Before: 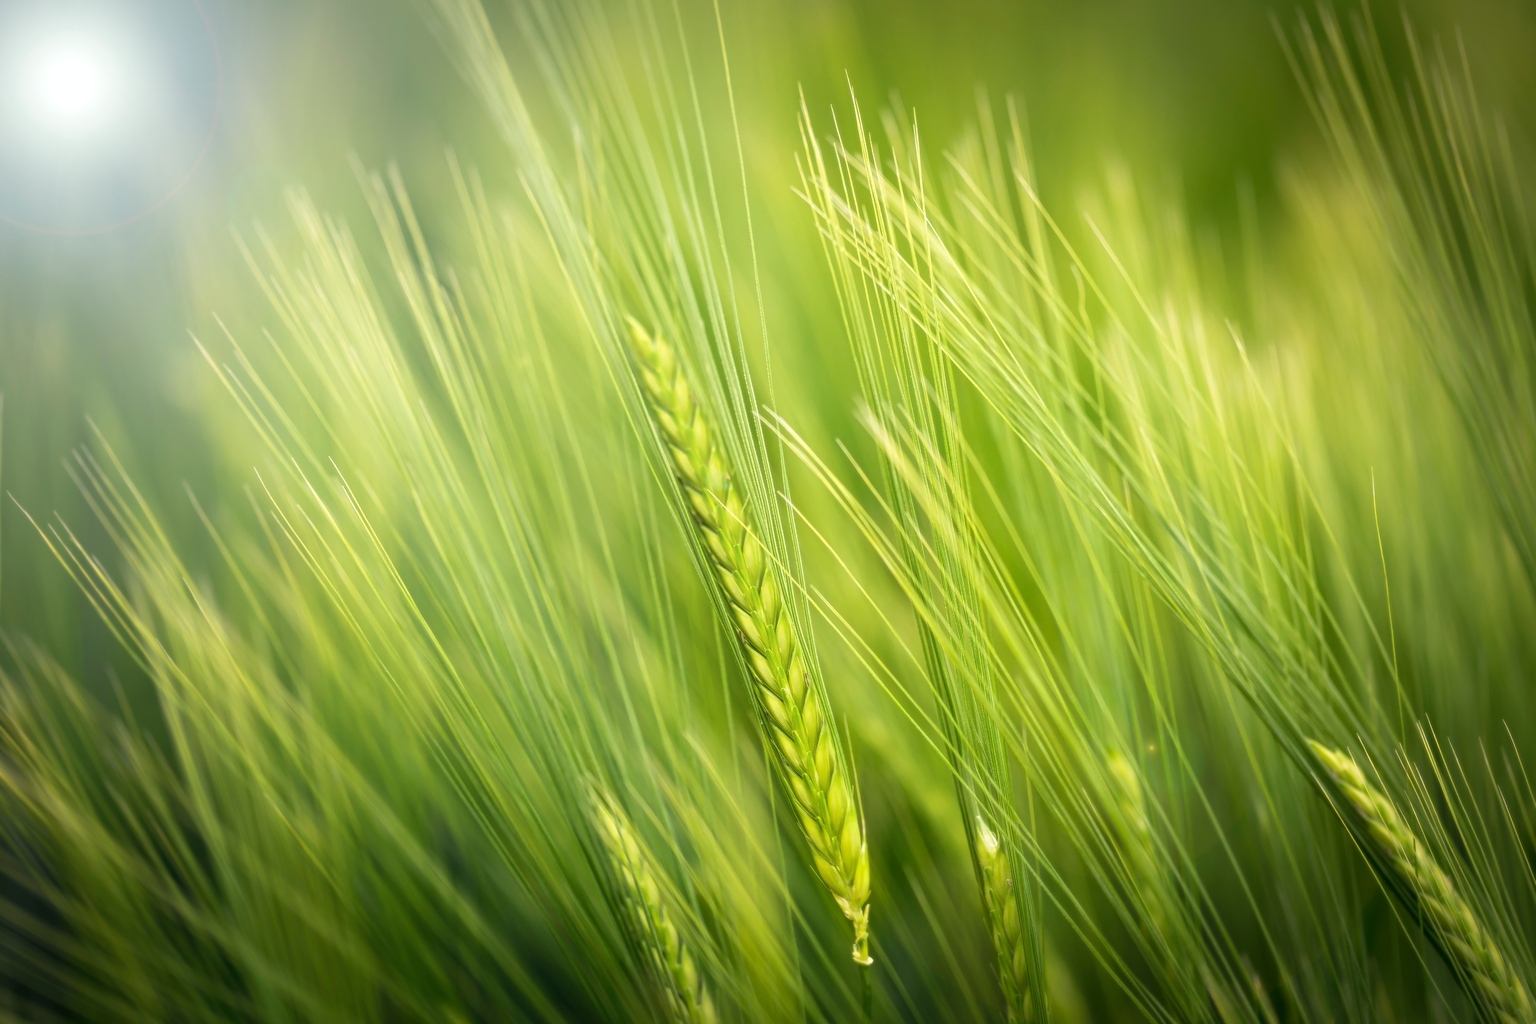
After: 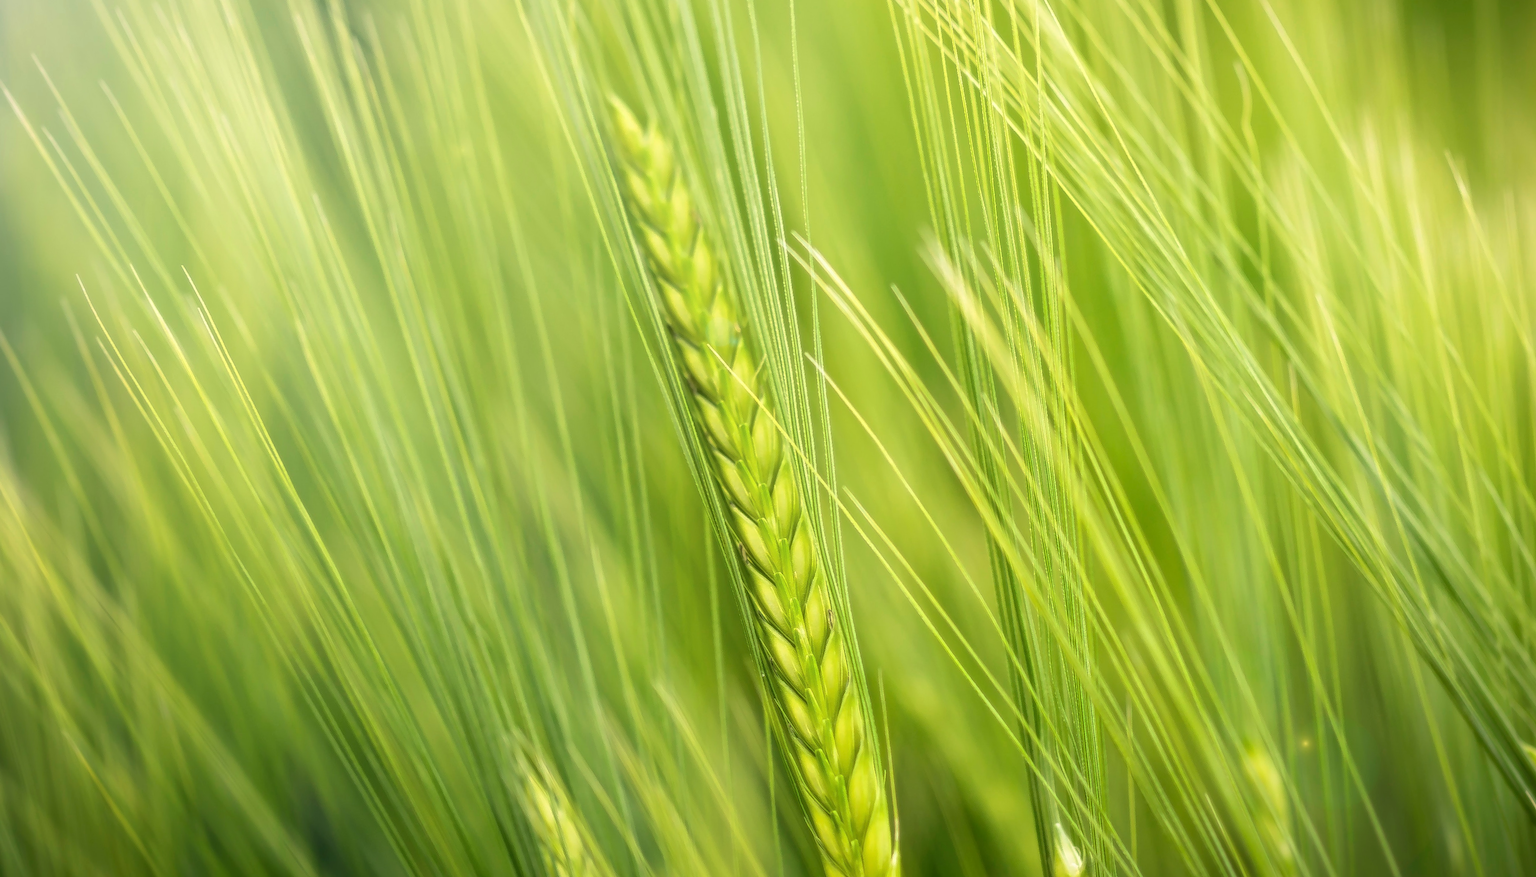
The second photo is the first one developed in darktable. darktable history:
crop and rotate: angle -3.53°, left 9.904%, top 21.024%, right 12.121%, bottom 12.132%
